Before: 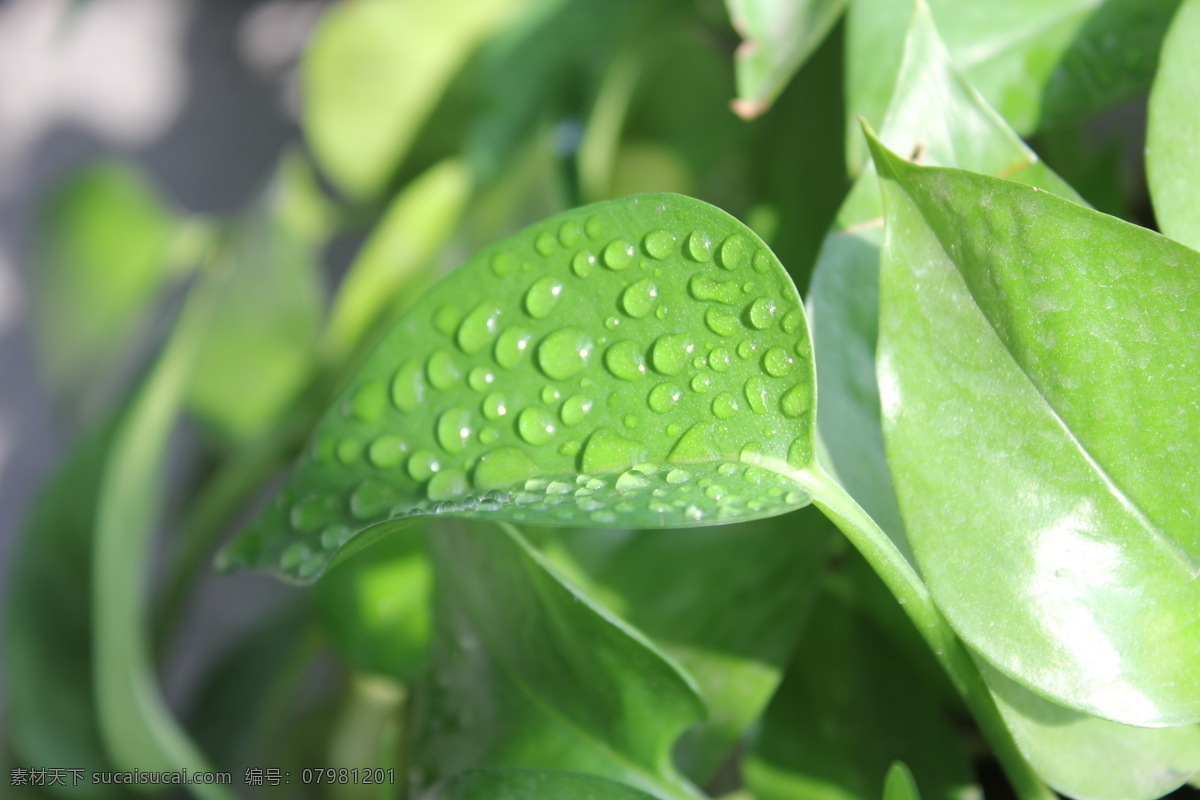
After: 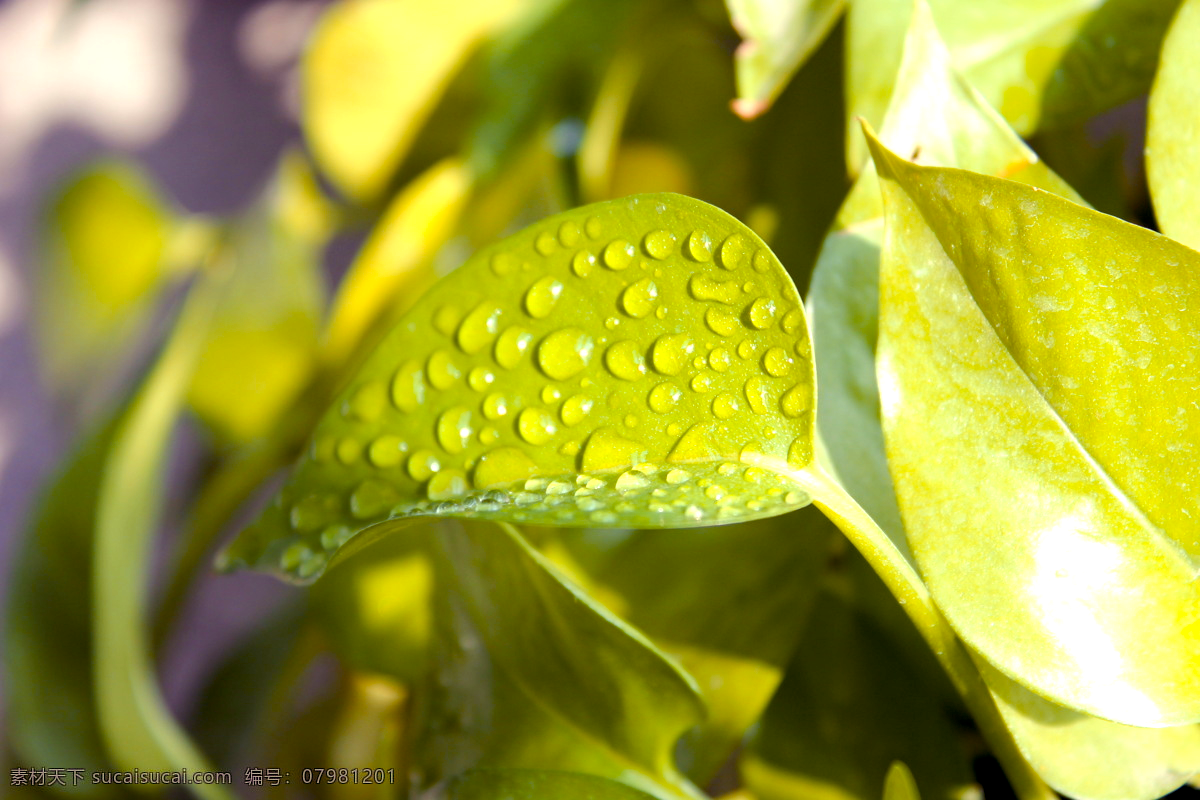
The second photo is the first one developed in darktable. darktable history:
color zones: curves: ch1 [(0.235, 0.558) (0.75, 0.5)]; ch2 [(0.25, 0.462) (0.749, 0.457)], mix 40.67%
color balance rgb: shadows lift › luminance -21.66%, shadows lift › chroma 8.98%, shadows lift › hue 283.37°, power › chroma 1.55%, power › hue 25.59°, highlights gain › luminance 6.08%, highlights gain › chroma 2.55%, highlights gain › hue 90°, global offset › luminance -0.87%, perceptual saturation grading › global saturation 27.49%, perceptual saturation grading › highlights -28.39%, perceptual saturation grading › mid-tones 15.22%, perceptual saturation grading › shadows 33.98%, perceptual brilliance grading › highlights 10%, perceptual brilliance grading › mid-tones 5%
